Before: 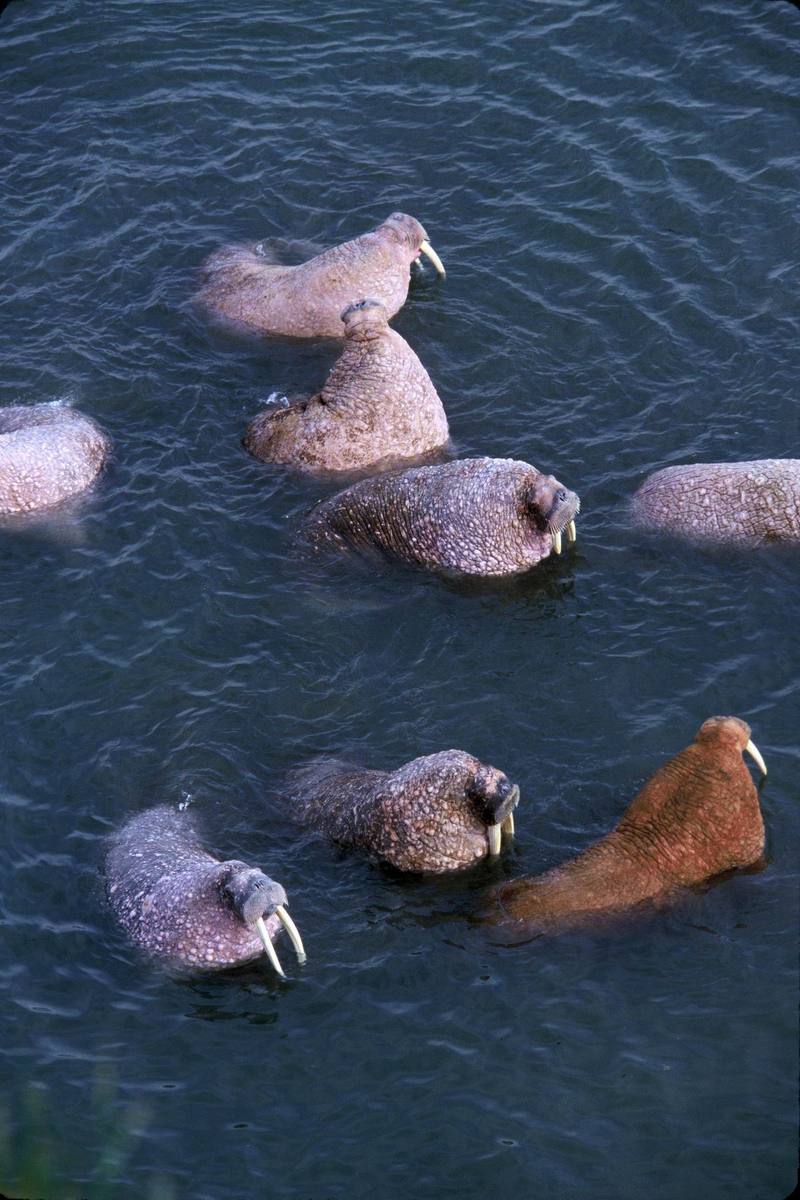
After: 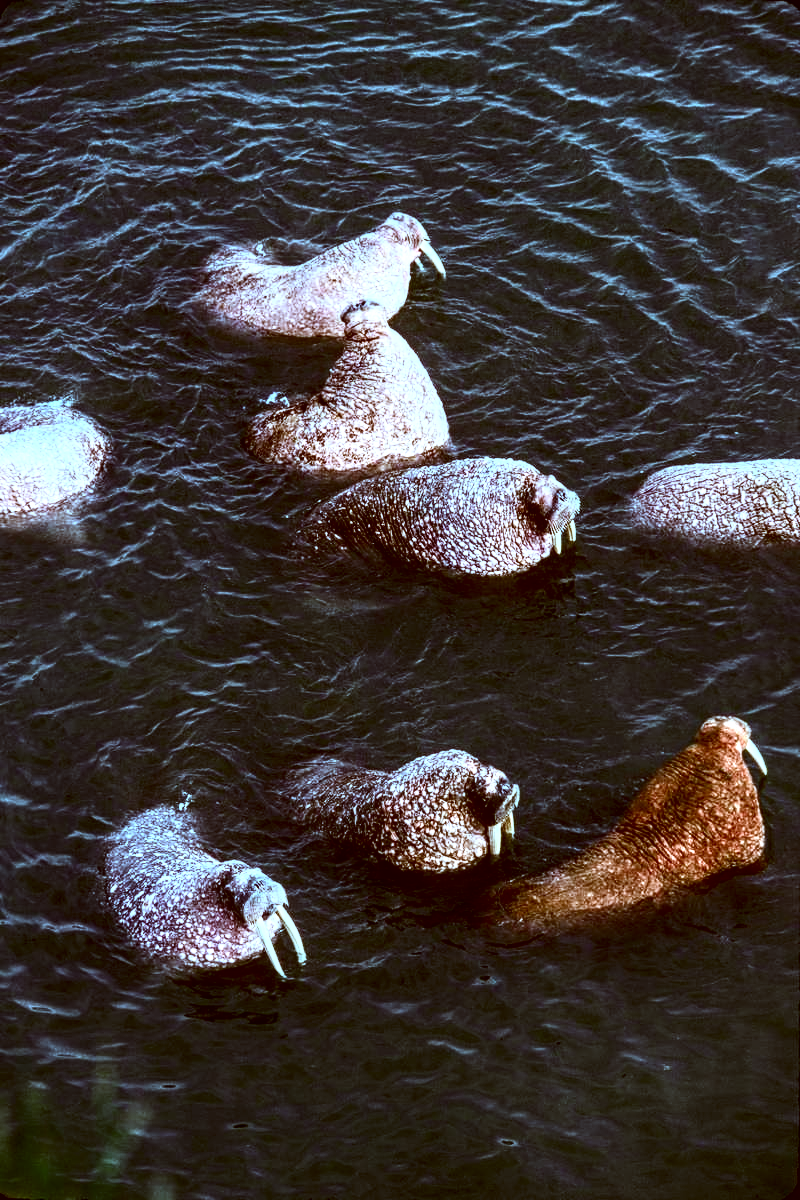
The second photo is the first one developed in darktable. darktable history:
contrast brightness saturation: contrast 0.4, brightness 0.05, saturation 0.25
color correction: highlights a* -14.62, highlights b* -16.22, shadows a* 10.12, shadows b* 29.4
local contrast: highlights 60%, shadows 60%, detail 160%
contrast equalizer: octaves 7, y [[0.509, 0.514, 0.523, 0.542, 0.578, 0.603], [0.5 ×6], [0.509, 0.514, 0.523, 0.542, 0.578, 0.603], [0.001, 0.002, 0.003, 0.005, 0.01, 0.013], [0.001, 0.002, 0.003, 0.005, 0.01, 0.013]]
